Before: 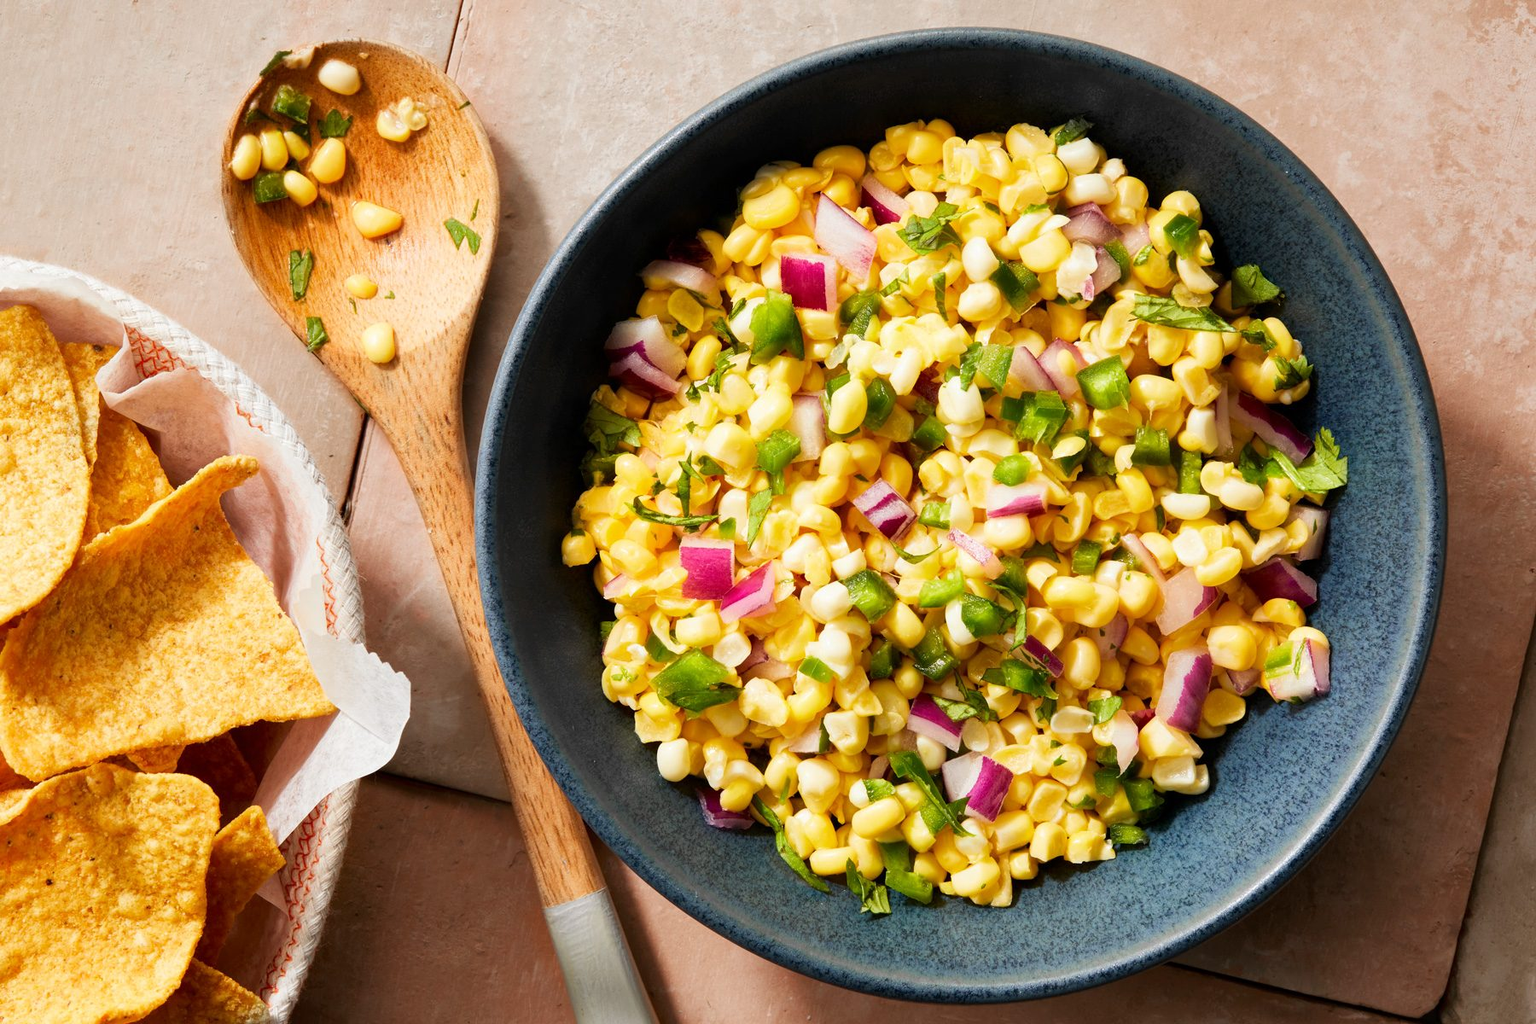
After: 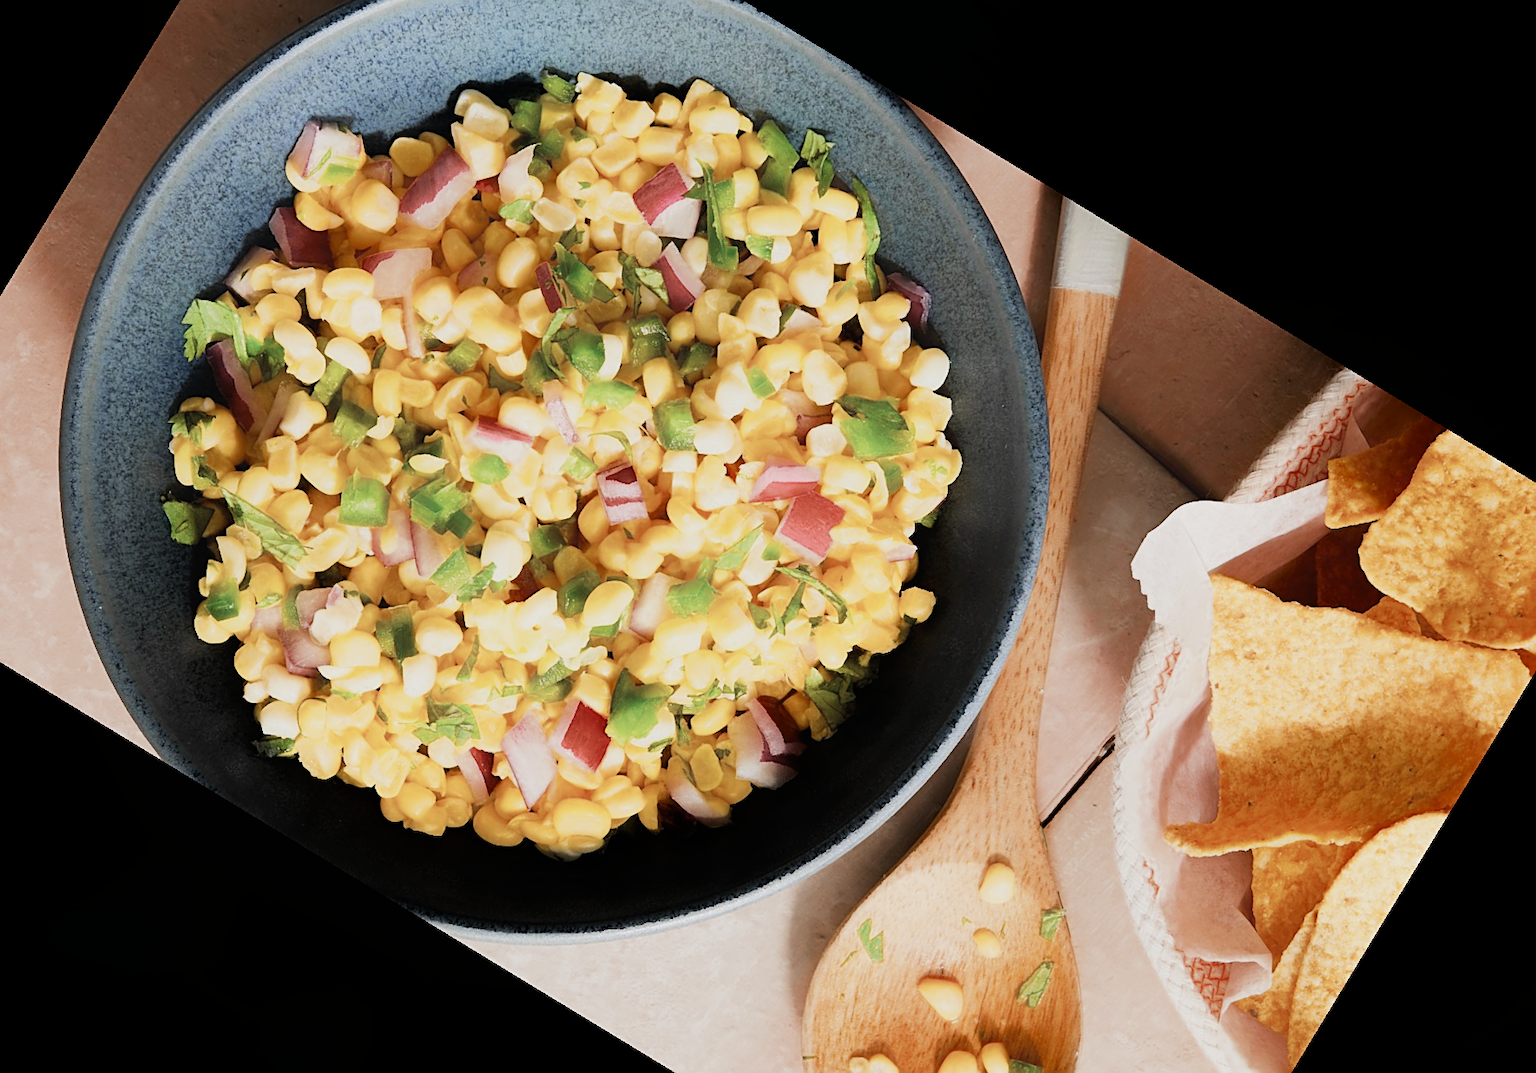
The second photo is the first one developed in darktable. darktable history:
rotate and perspective: rotation -3.52°, crop left 0.036, crop right 0.964, crop top 0.081, crop bottom 0.919
color zones: curves: ch0 [(0, 0.5) (0.125, 0.4) (0.25, 0.5) (0.375, 0.4) (0.5, 0.4) (0.625, 0.6) (0.75, 0.6) (0.875, 0.5)]; ch1 [(0, 0.35) (0.125, 0.45) (0.25, 0.35) (0.375, 0.35) (0.5, 0.35) (0.625, 0.35) (0.75, 0.45) (0.875, 0.35)]; ch2 [(0, 0.6) (0.125, 0.5) (0.25, 0.5) (0.375, 0.6) (0.5, 0.6) (0.625, 0.5) (0.75, 0.5) (0.875, 0.5)]
sharpen: amount 0.55
crop and rotate: angle 148.68°, left 9.111%, top 15.603%, right 4.588%, bottom 17.041%
exposure: black level correction 0, exposure 0.7 EV, compensate exposure bias true, compensate highlight preservation false
filmic rgb: black relative exposure -7.65 EV, white relative exposure 4.56 EV, hardness 3.61, contrast 1.05
contrast equalizer: octaves 7, y [[0.6 ×6], [0.55 ×6], [0 ×6], [0 ×6], [0 ×6]], mix -1
